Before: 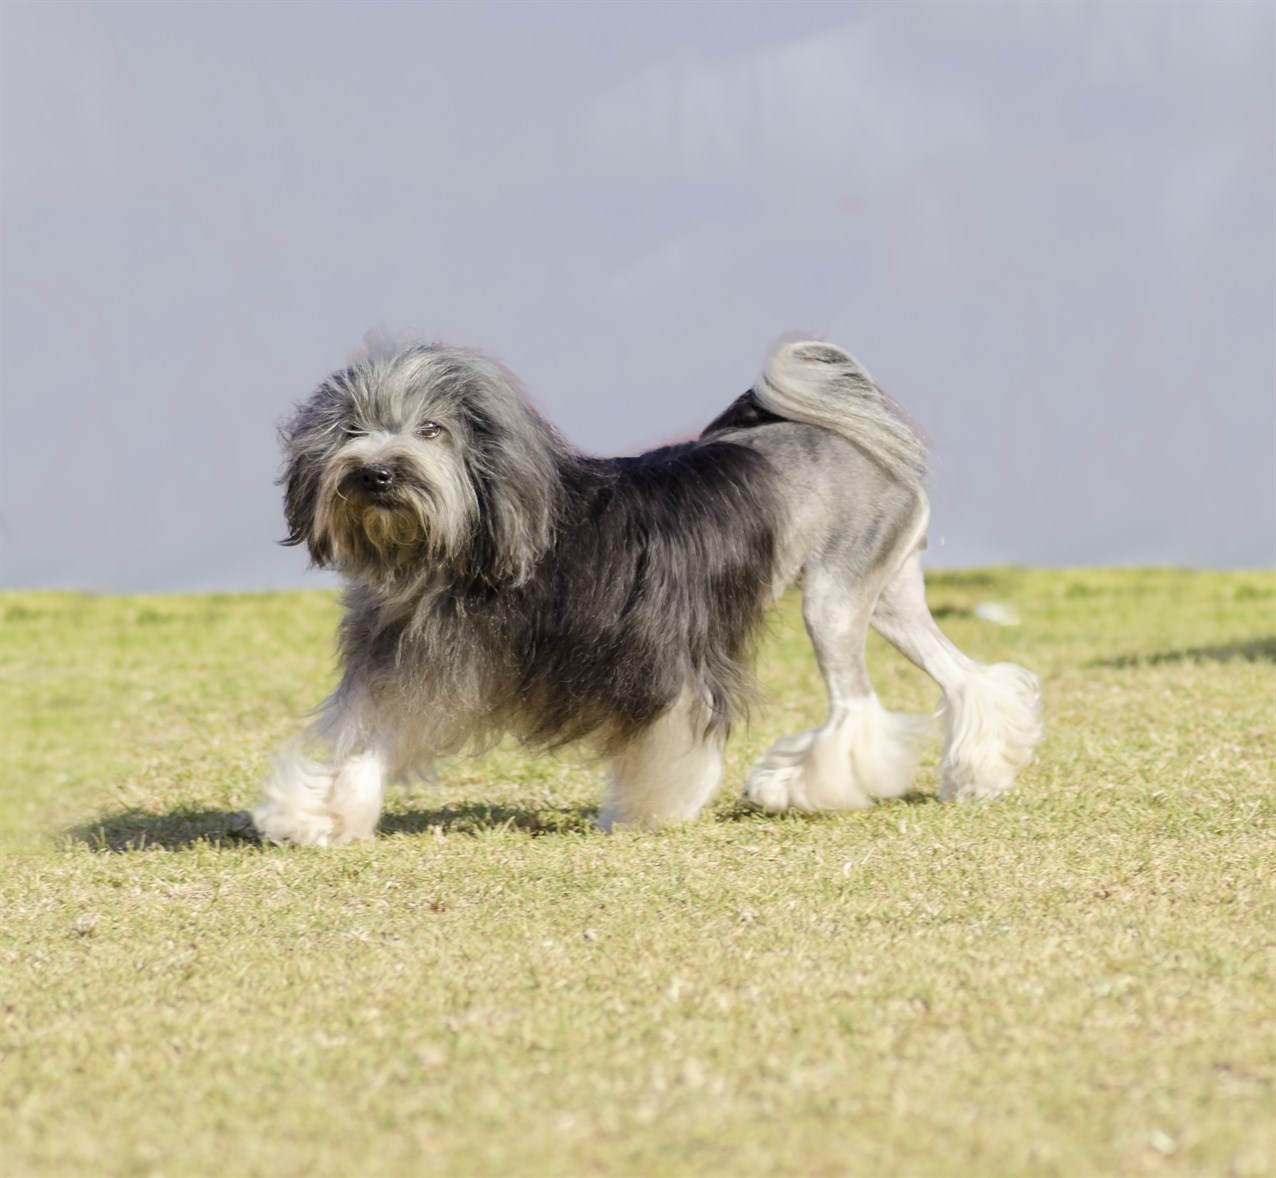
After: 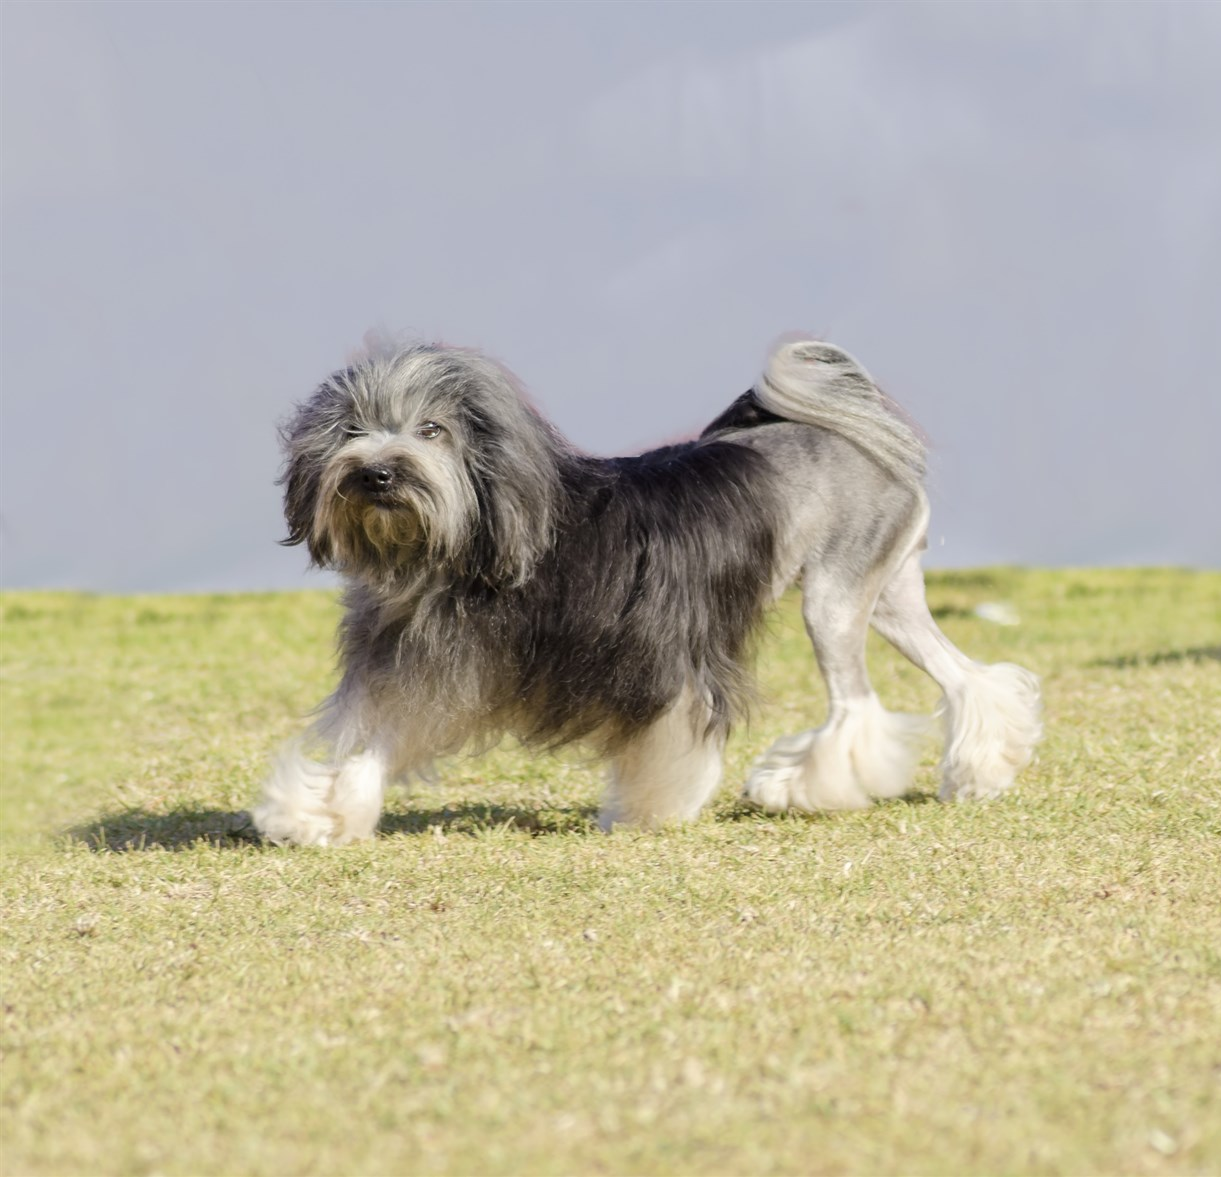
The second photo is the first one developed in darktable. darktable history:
crop: right 4.287%, bottom 0.042%
